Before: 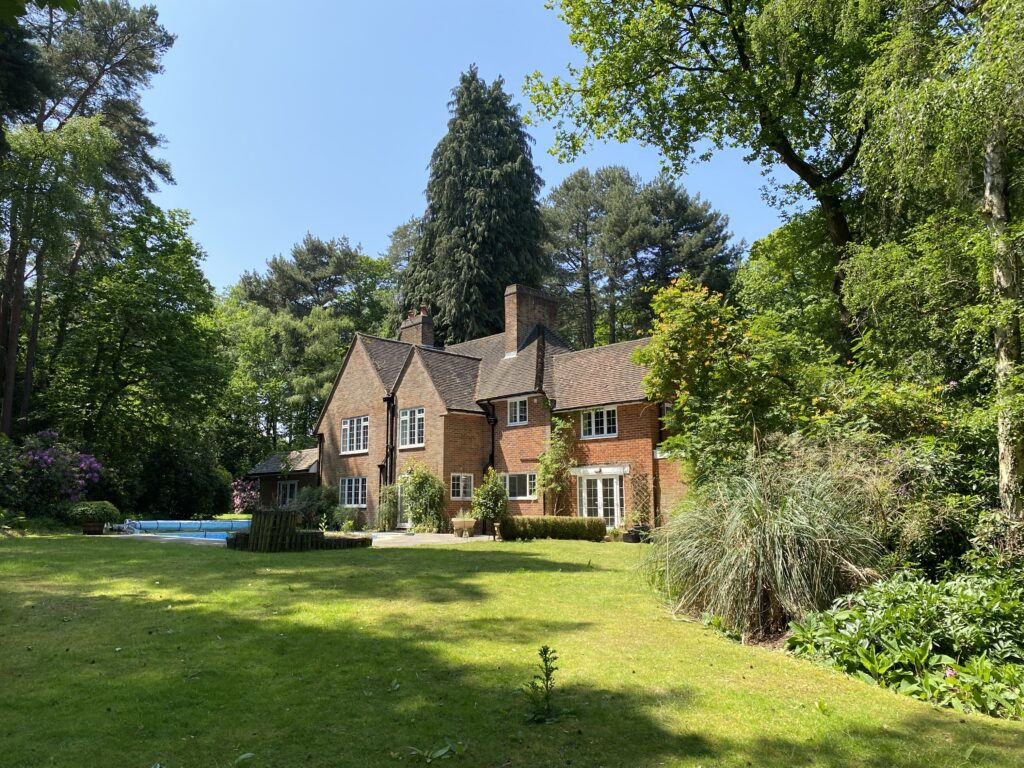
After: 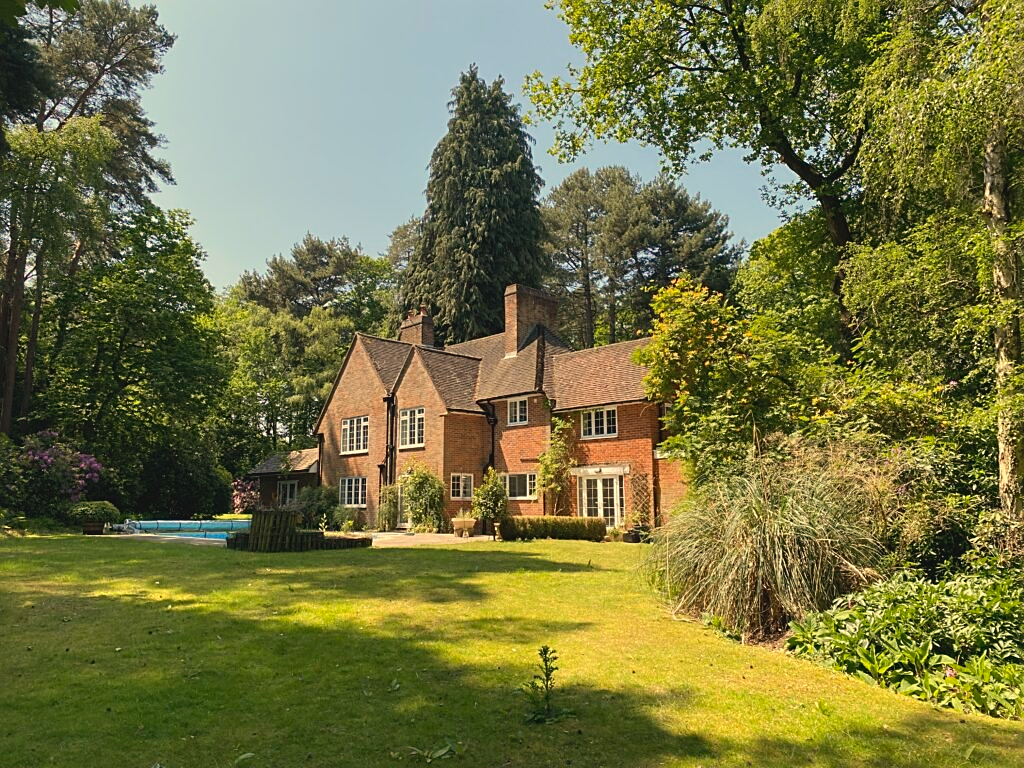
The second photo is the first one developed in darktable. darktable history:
white balance: red 1.123, blue 0.83
sharpen: on, module defaults
contrast brightness saturation: contrast -0.1, saturation -0.1
